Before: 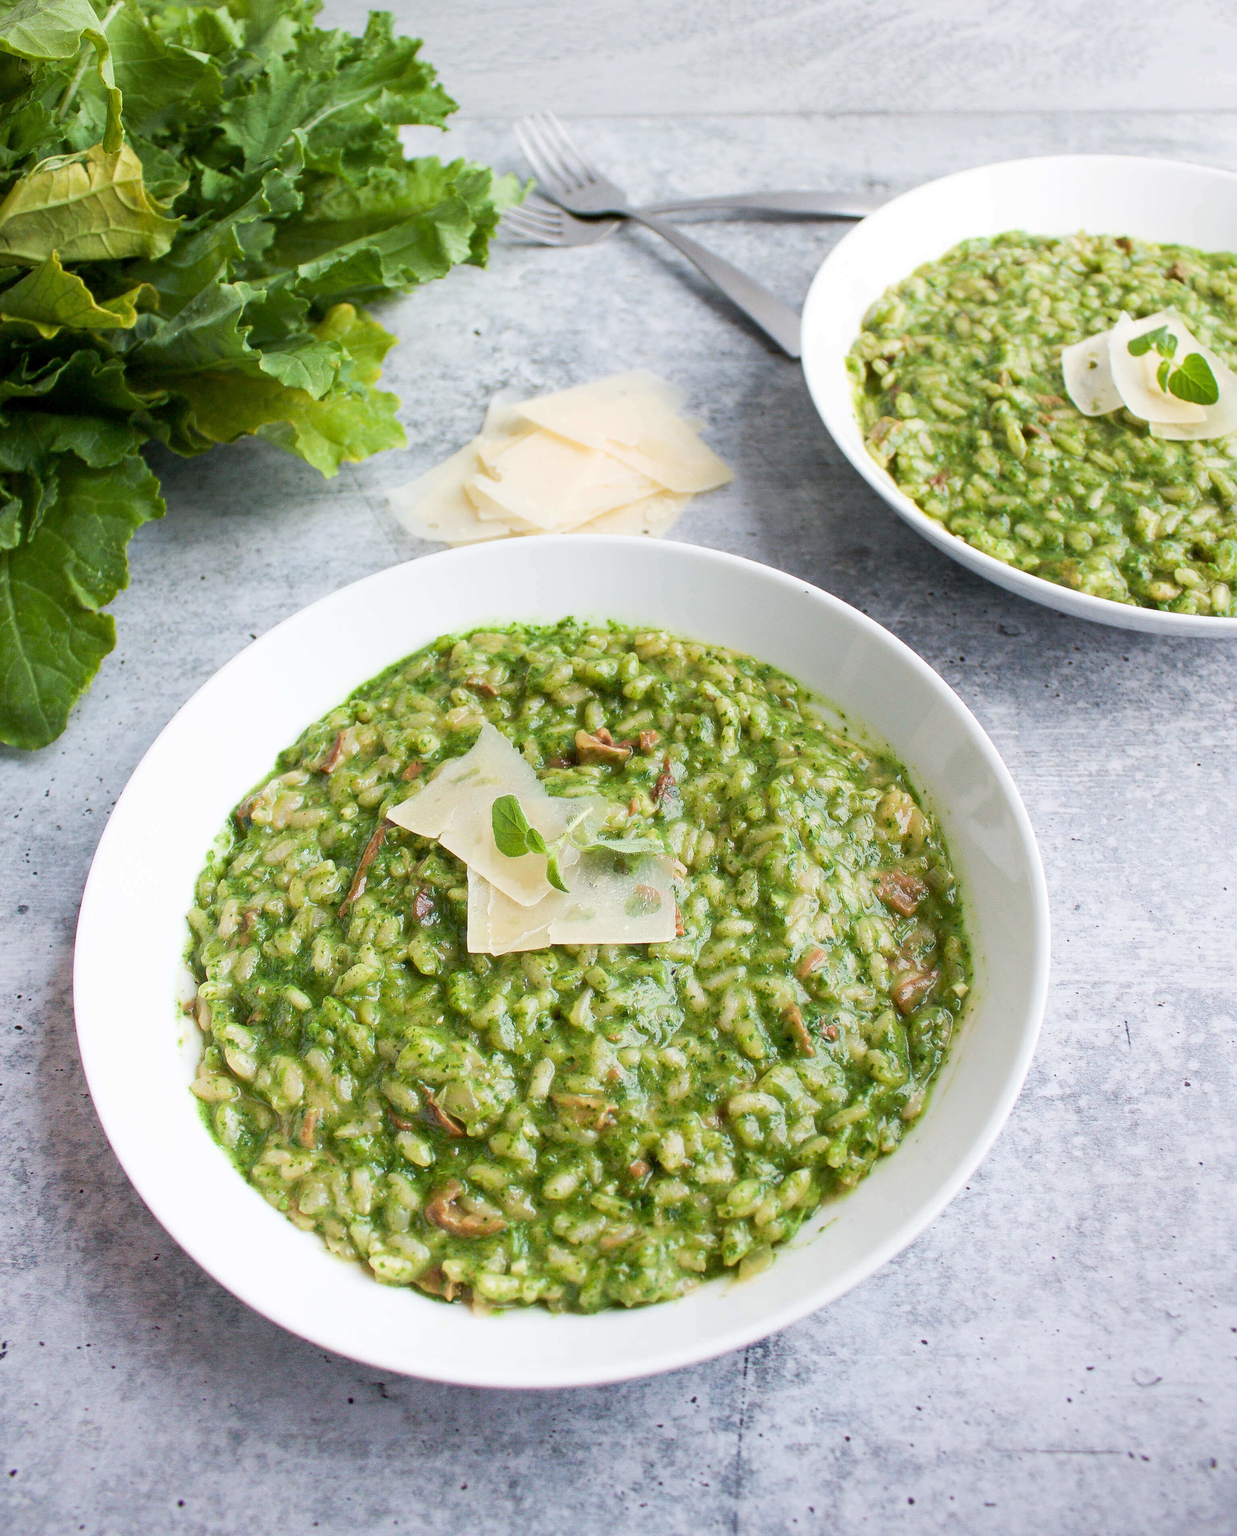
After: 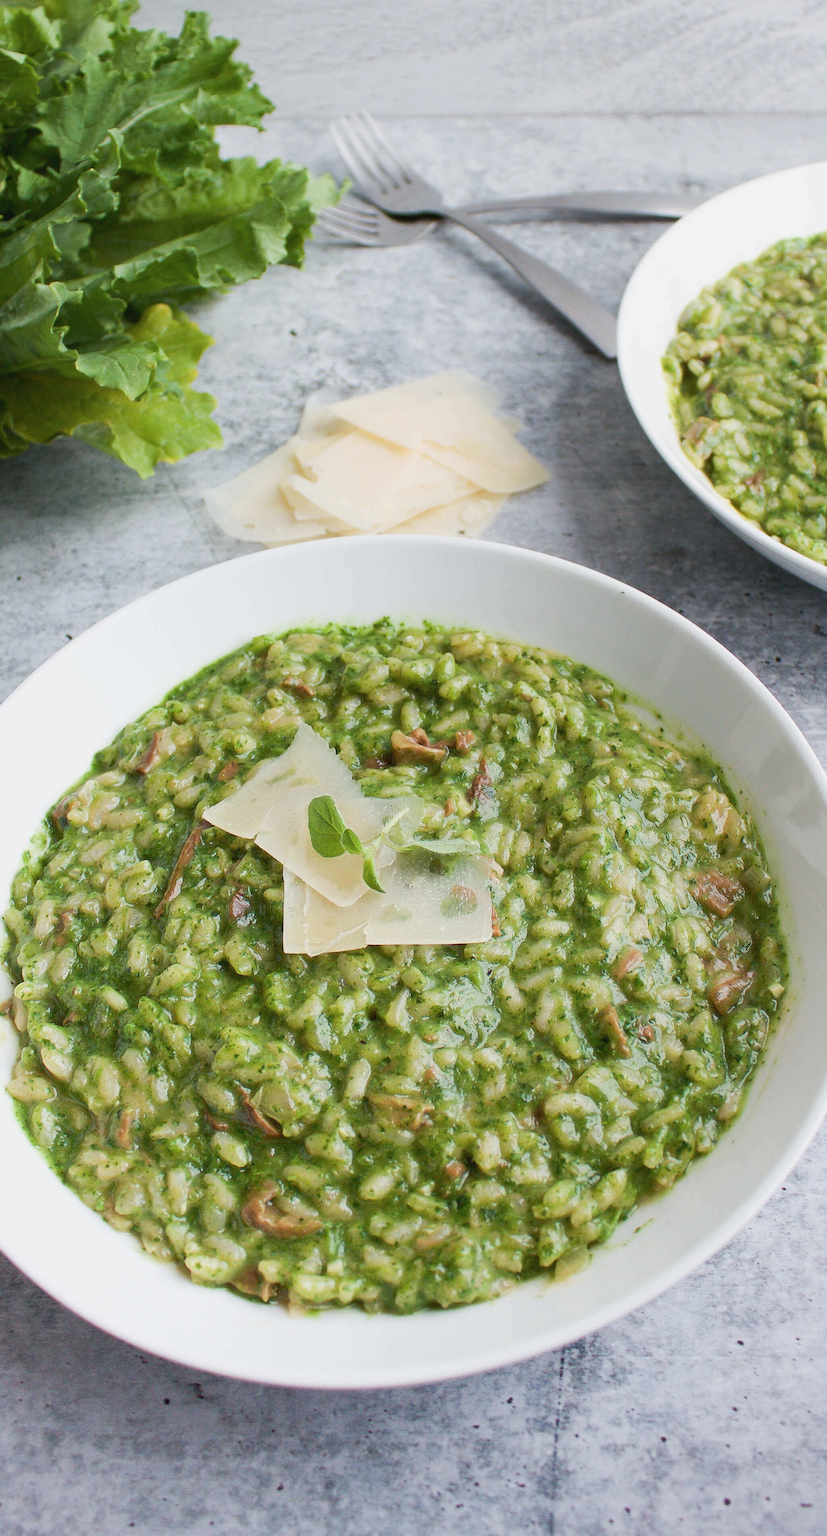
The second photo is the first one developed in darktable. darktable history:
crop and rotate: left 14.911%, right 18.226%
contrast brightness saturation: contrast -0.085, brightness -0.044, saturation -0.114
